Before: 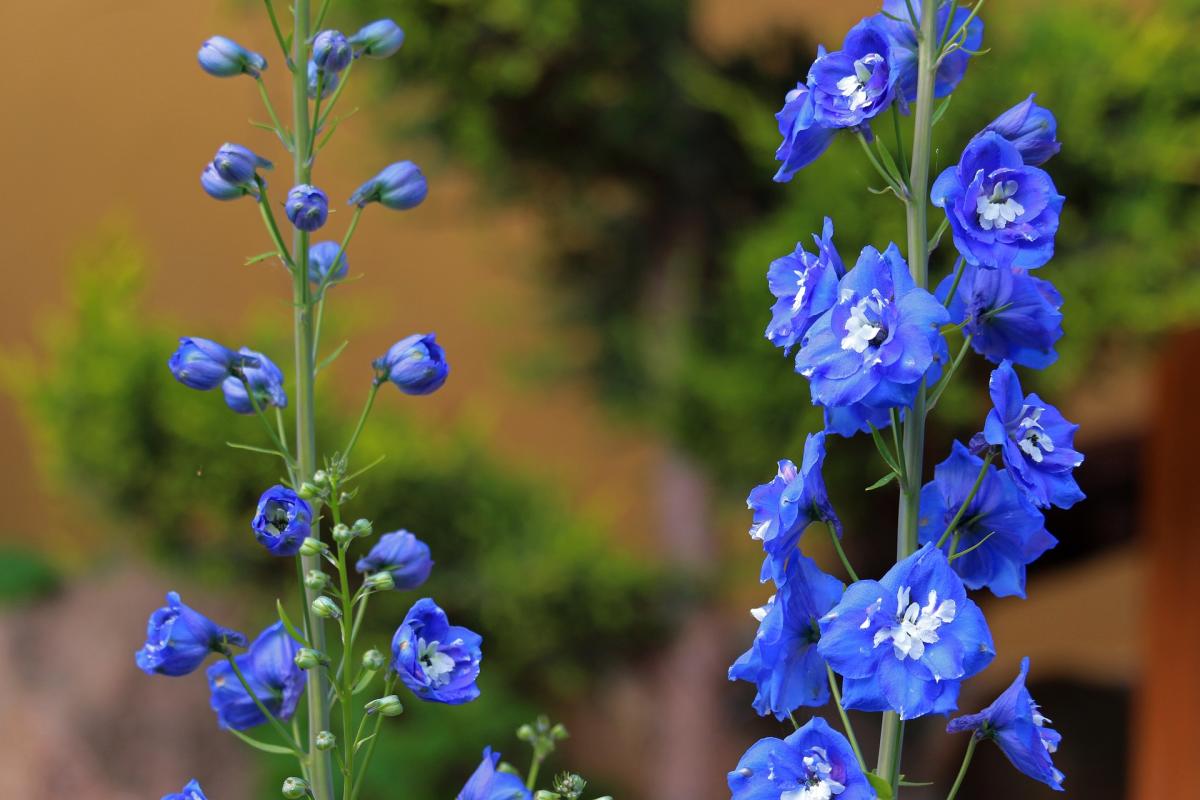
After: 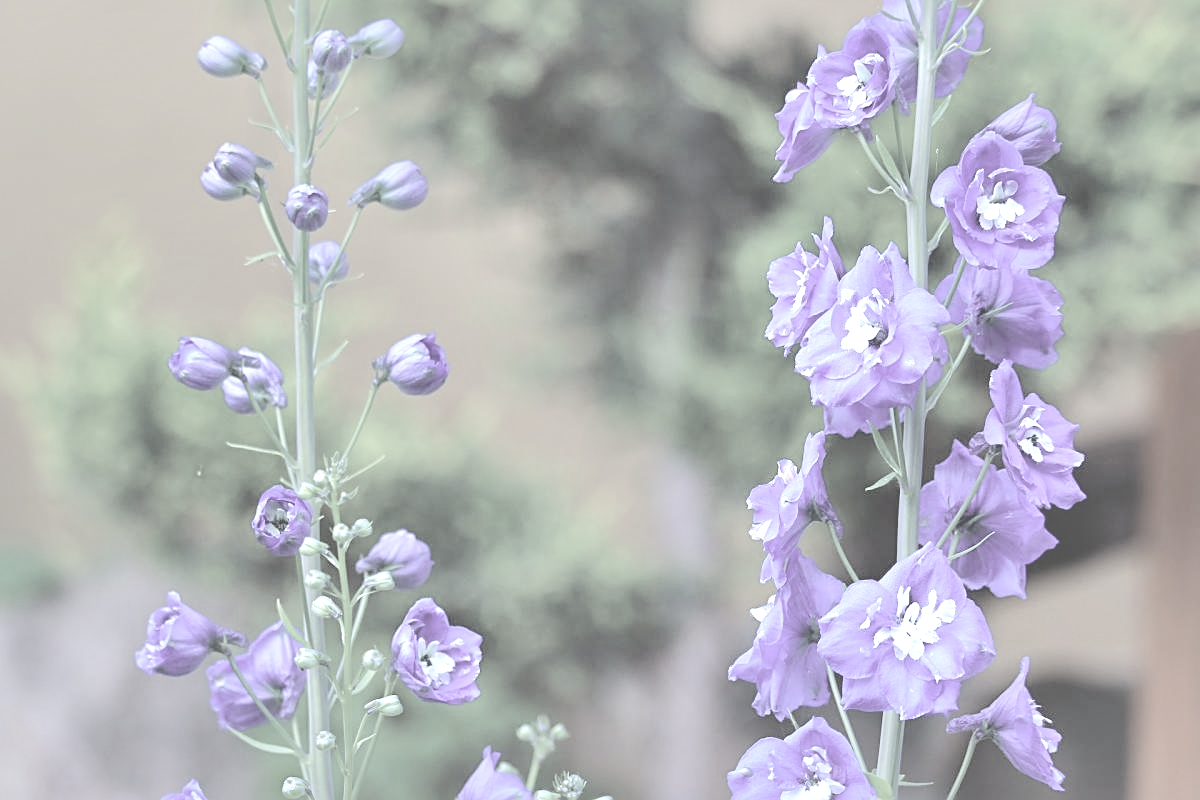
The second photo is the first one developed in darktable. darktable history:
exposure: exposure 0.657 EV, compensate highlight preservation false
color calibration: illuminant as shot in camera, adaptation linear Bradford (ICC v4), x 0.406, y 0.405, temperature 3570.35 K, saturation algorithm version 1 (2020)
local contrast: mode bilateral grid, contrast 70, coarseness 75, detail 180%, midtone range 0.2
sharpen: on, module defaults
contrast brightness saturation: contrast -0.32, brightness 0.75, saturation -0.78
white balance: red 0.925, blue 1.046
